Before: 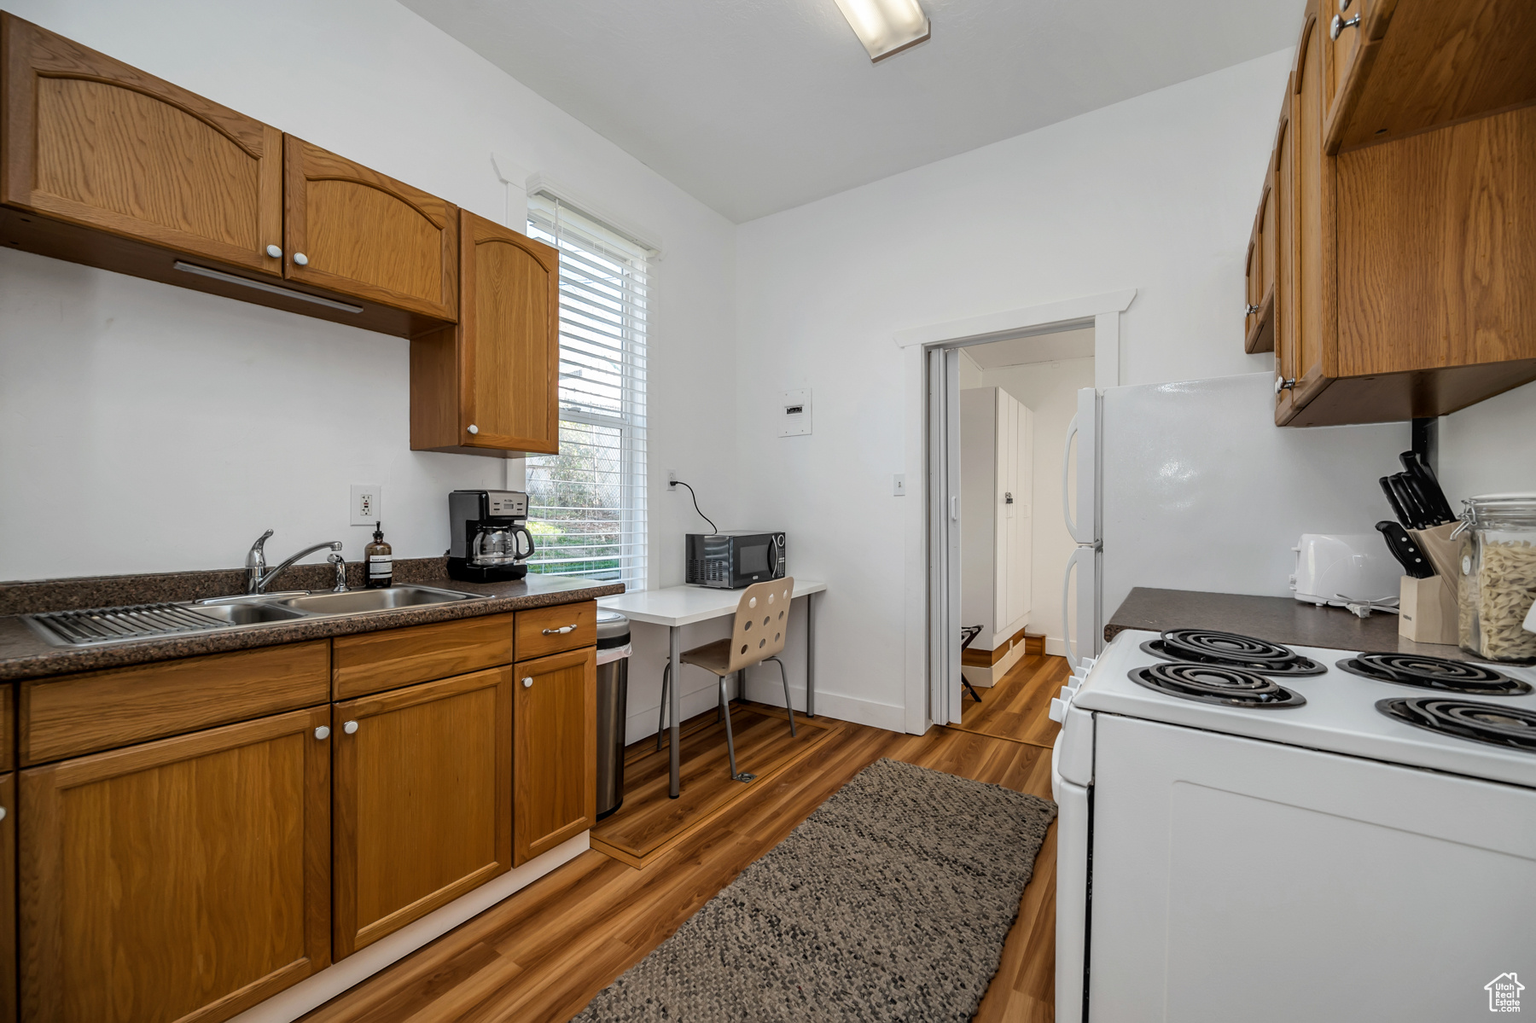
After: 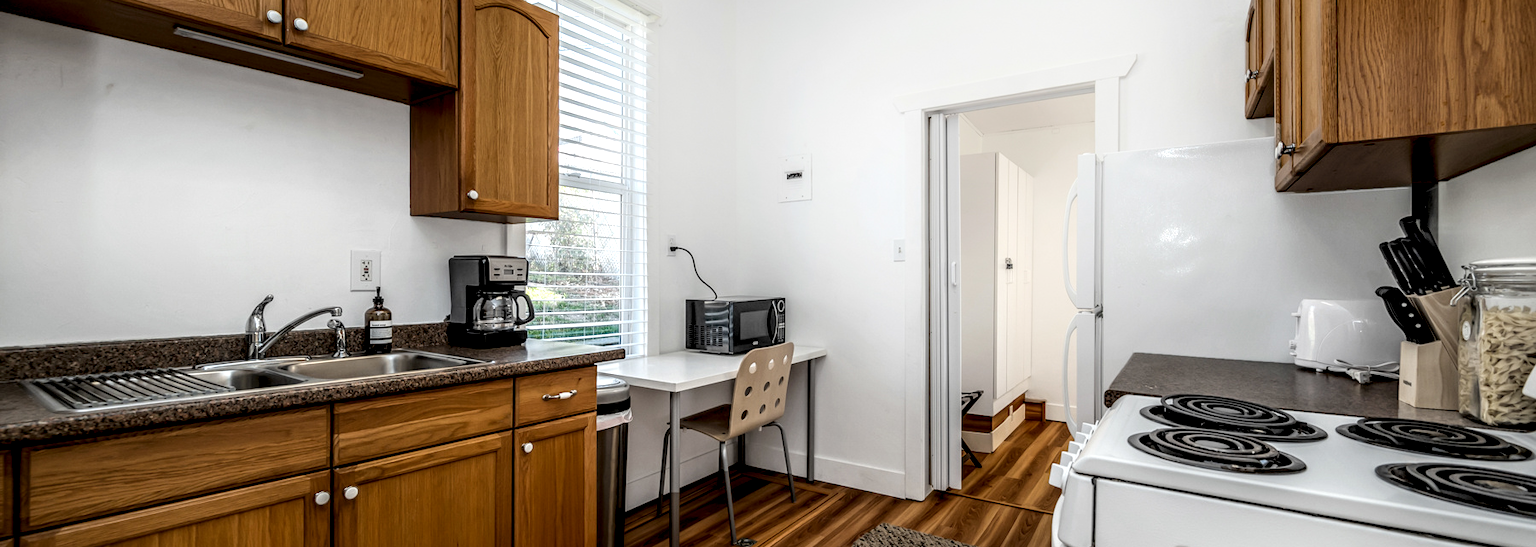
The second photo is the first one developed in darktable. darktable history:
local contrast: highlights 65%, shadows 53%, detail 169%, midtone range 0.518
base curve: preserve colors none
shadows and highlights: shadows -53.05, highlights 87.71, soften with gaussian
crop and rotate: top 22.954%, bottom 23.452%
